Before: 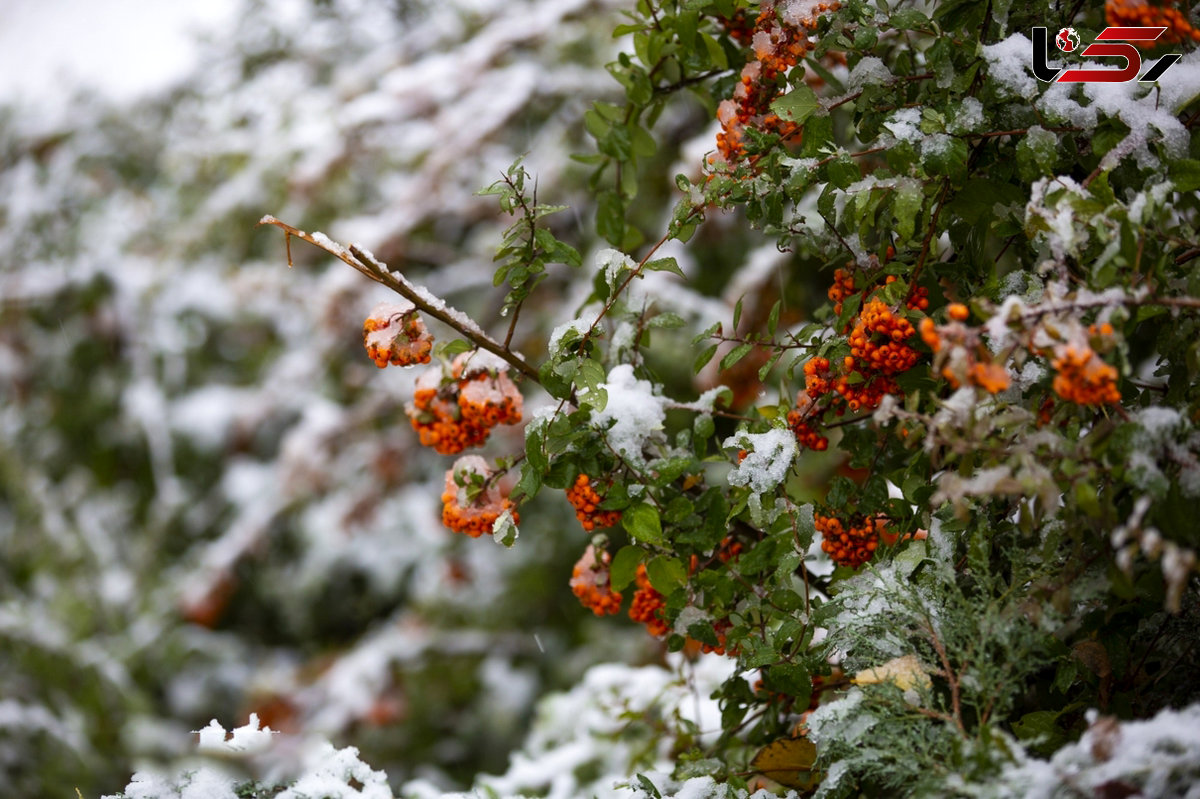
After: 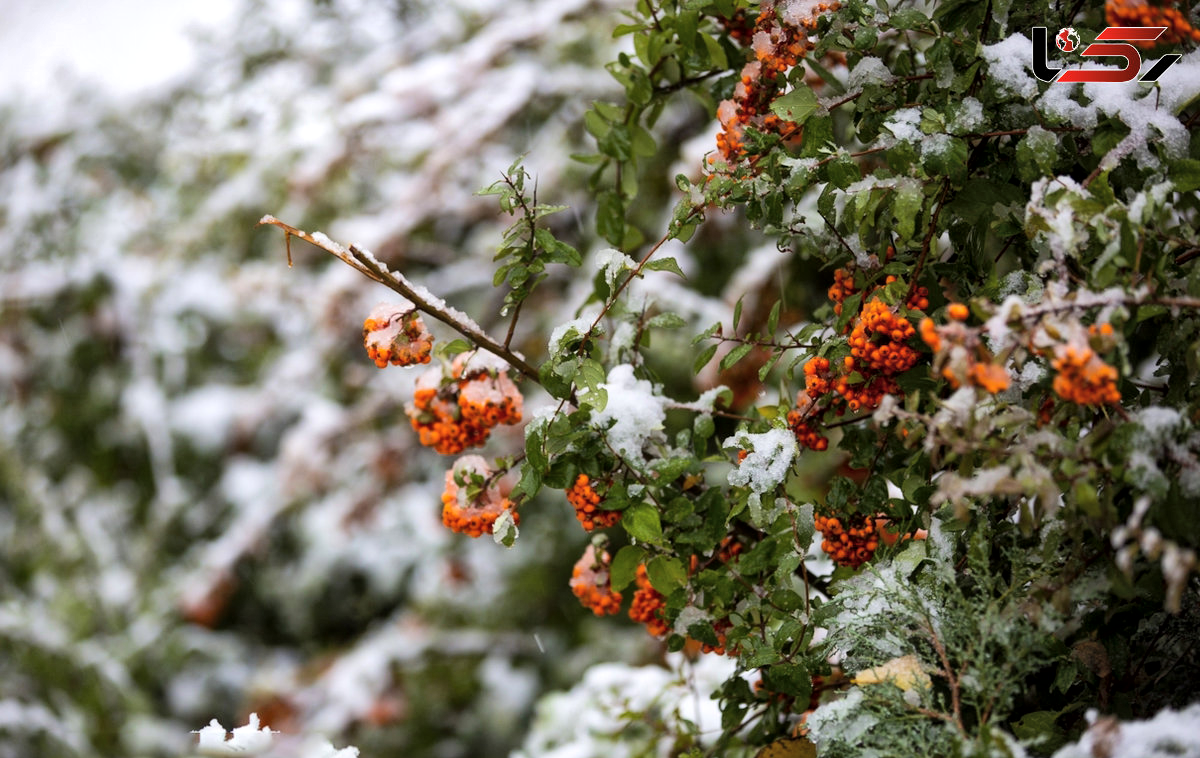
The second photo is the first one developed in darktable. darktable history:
exposure: compensate highlight preservation false
global tonemap: drago (1, 100), detail 1
crop and rotate: top 0%, bottom 5.097%
tone equalizer: -8 EV -0.417 EV, -7 EV -0.389 EV, -6 EV -0.333 EV, -5 EV -0.222 EV, -3 EV 0.222 EV, -2 EV 0.333 EV, -1 EV 0.389 EV, +0 EV 0.417 EV, edges refinement/feathering 500, mask exposure compensation -1.57 EV, preserve details no
